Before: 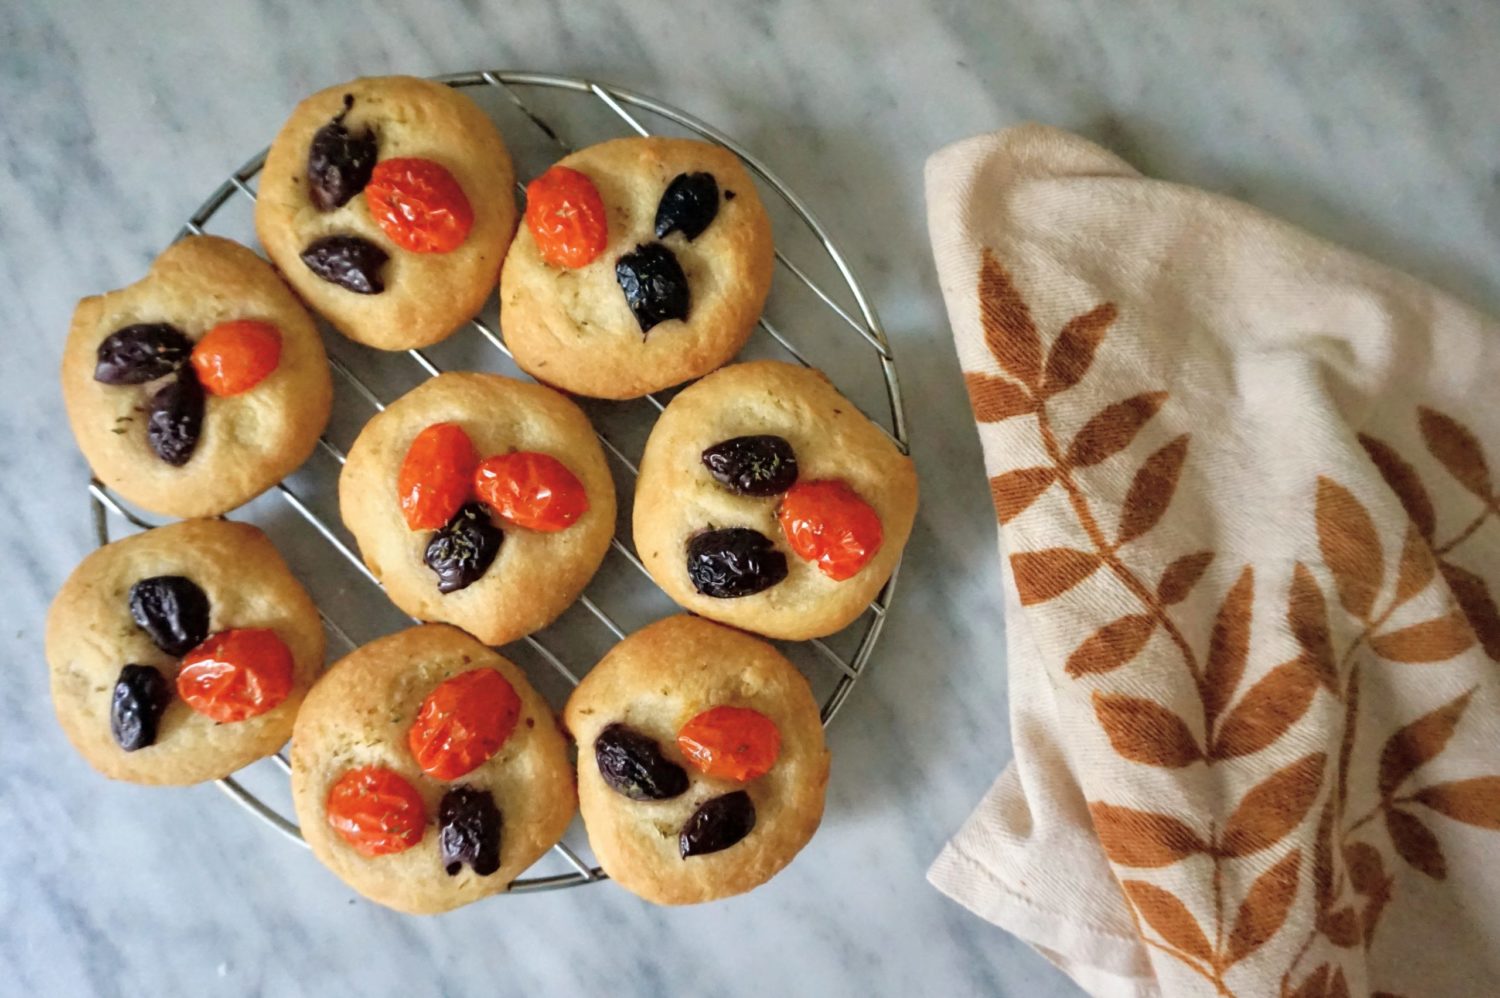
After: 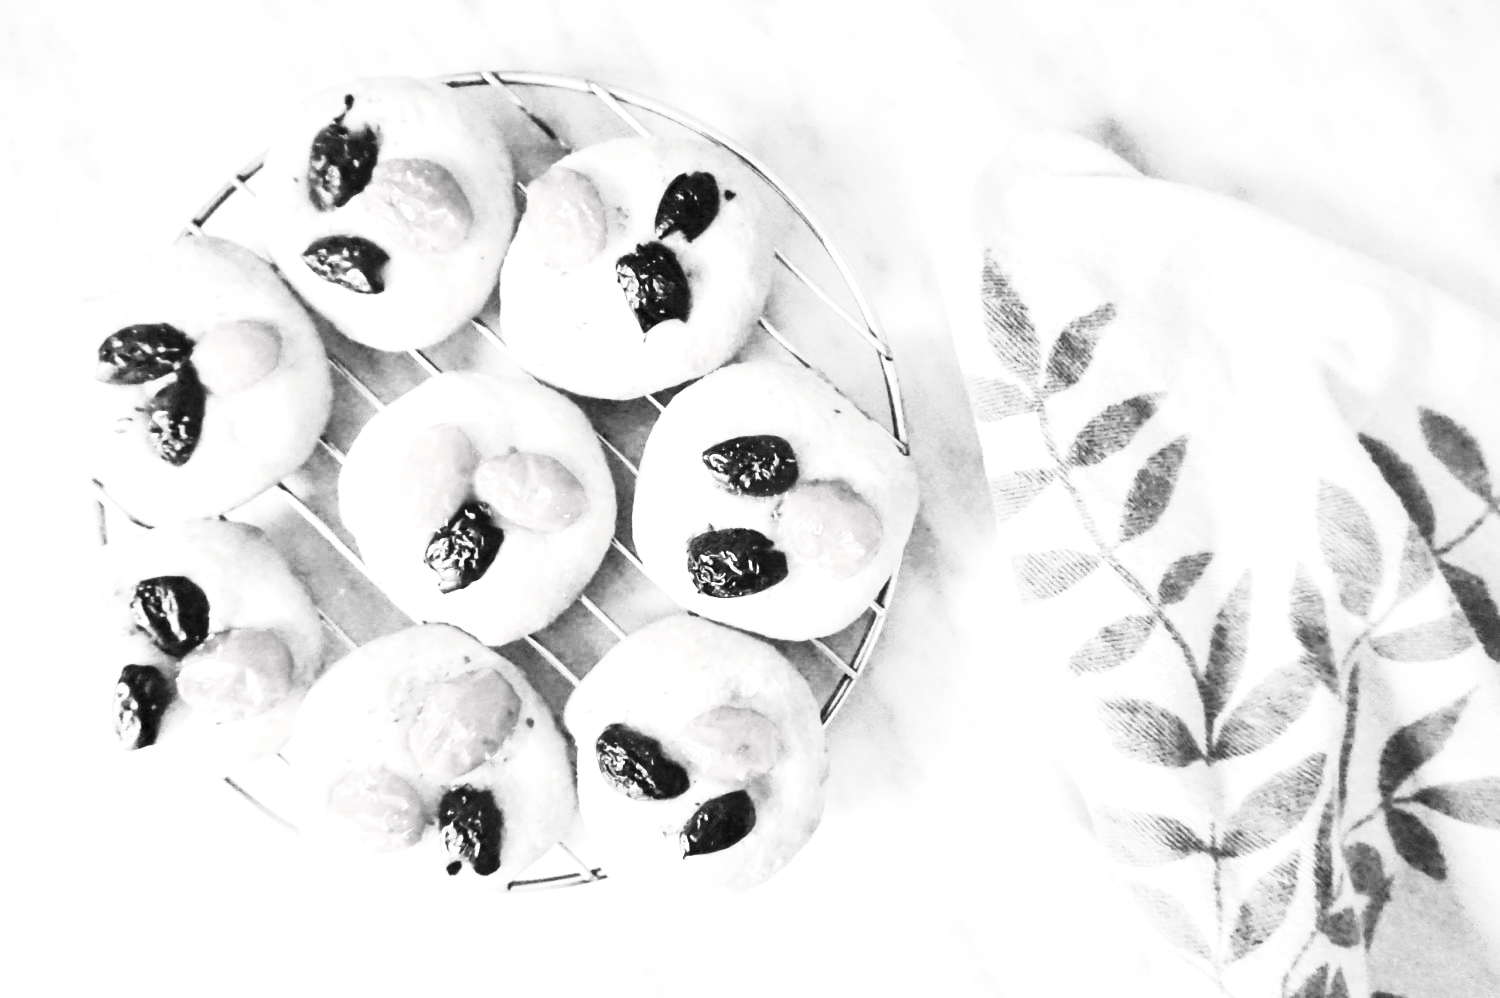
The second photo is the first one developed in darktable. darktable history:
contrast brightness saturation: contrast 0.518, brightness 0.482, saturation -0.992
tone equalizer: edges refinement/feathering 500, mask exposure compensation -1.57 EV, preserve details no
exposure: exposure 1.491 EV, compensate highlight preservation false
